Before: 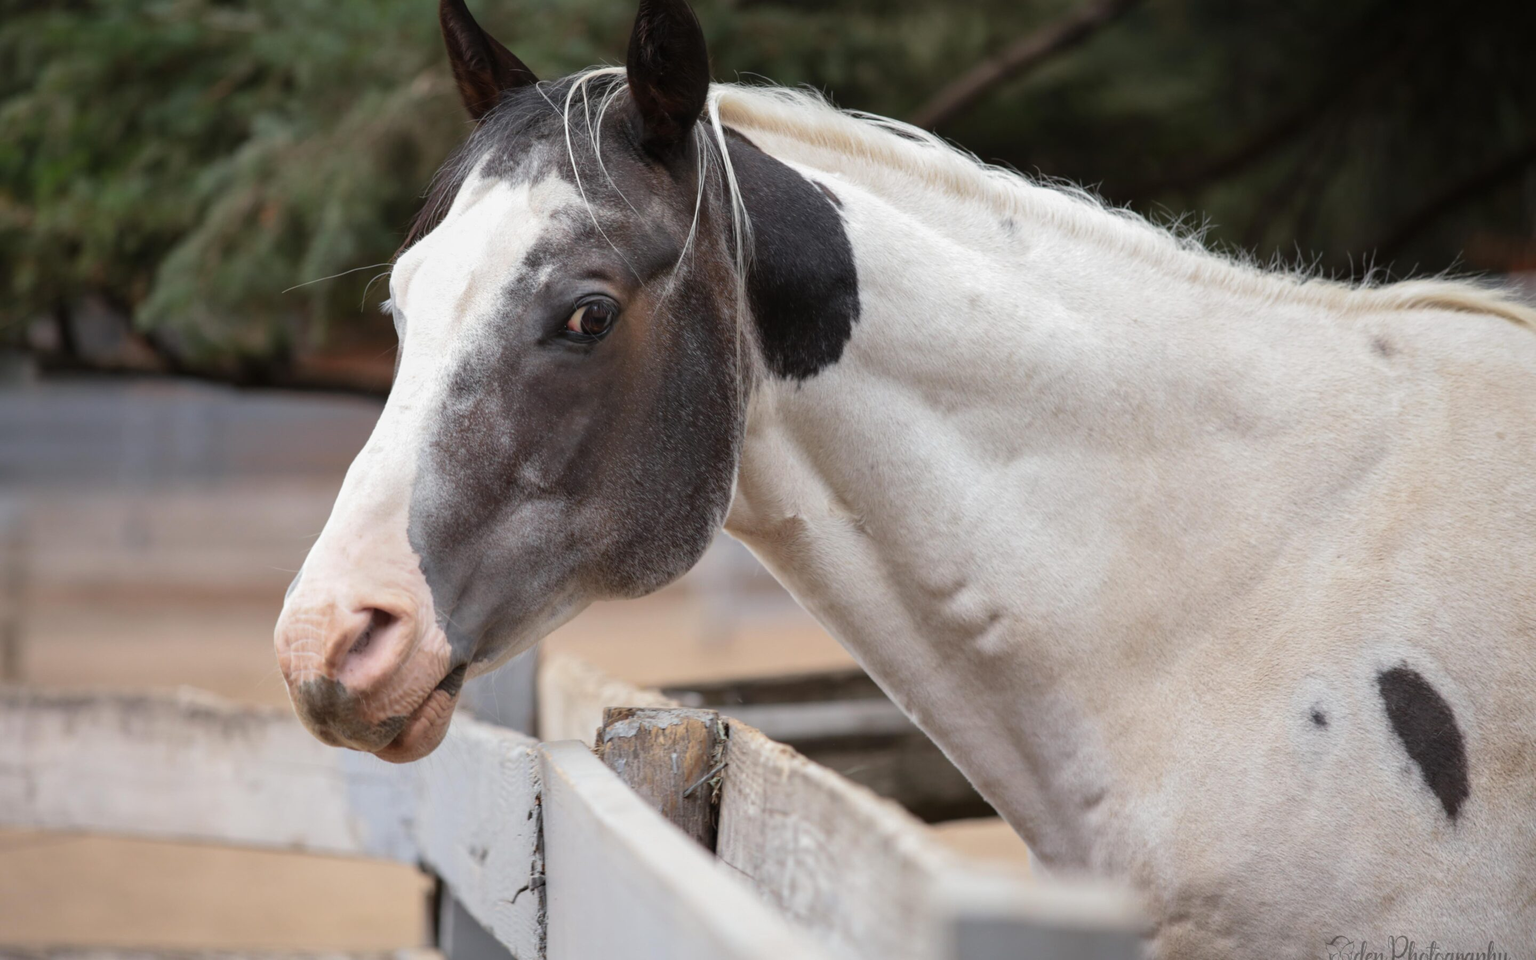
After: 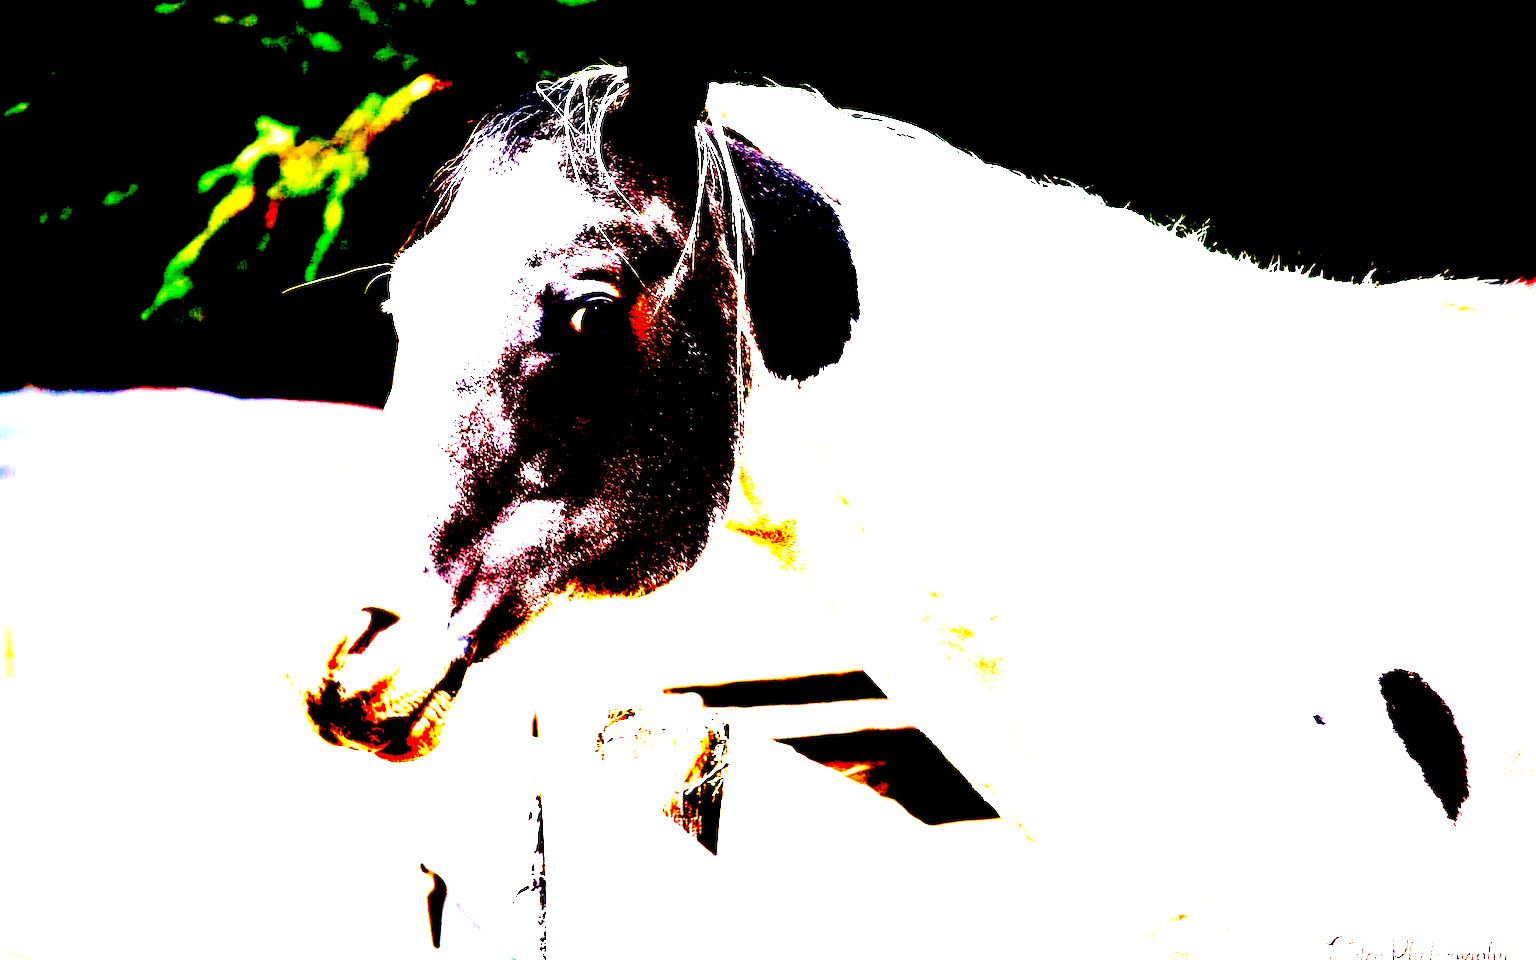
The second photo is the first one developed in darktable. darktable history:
color balance: contrast fulcrum 17.78%
exposure: black level correction 0.1, exposure 3 EV, compensate highlight preservation false
